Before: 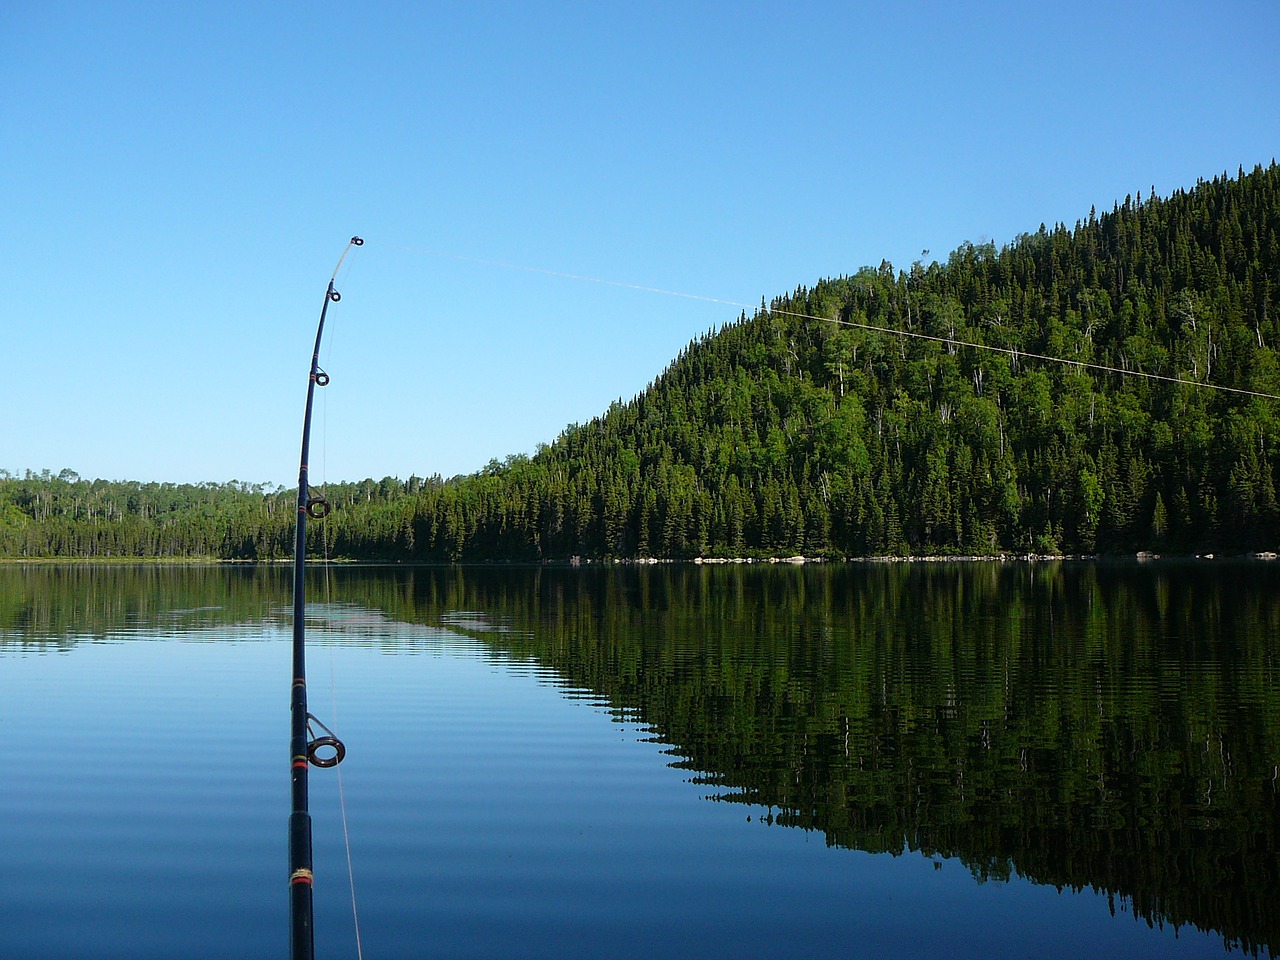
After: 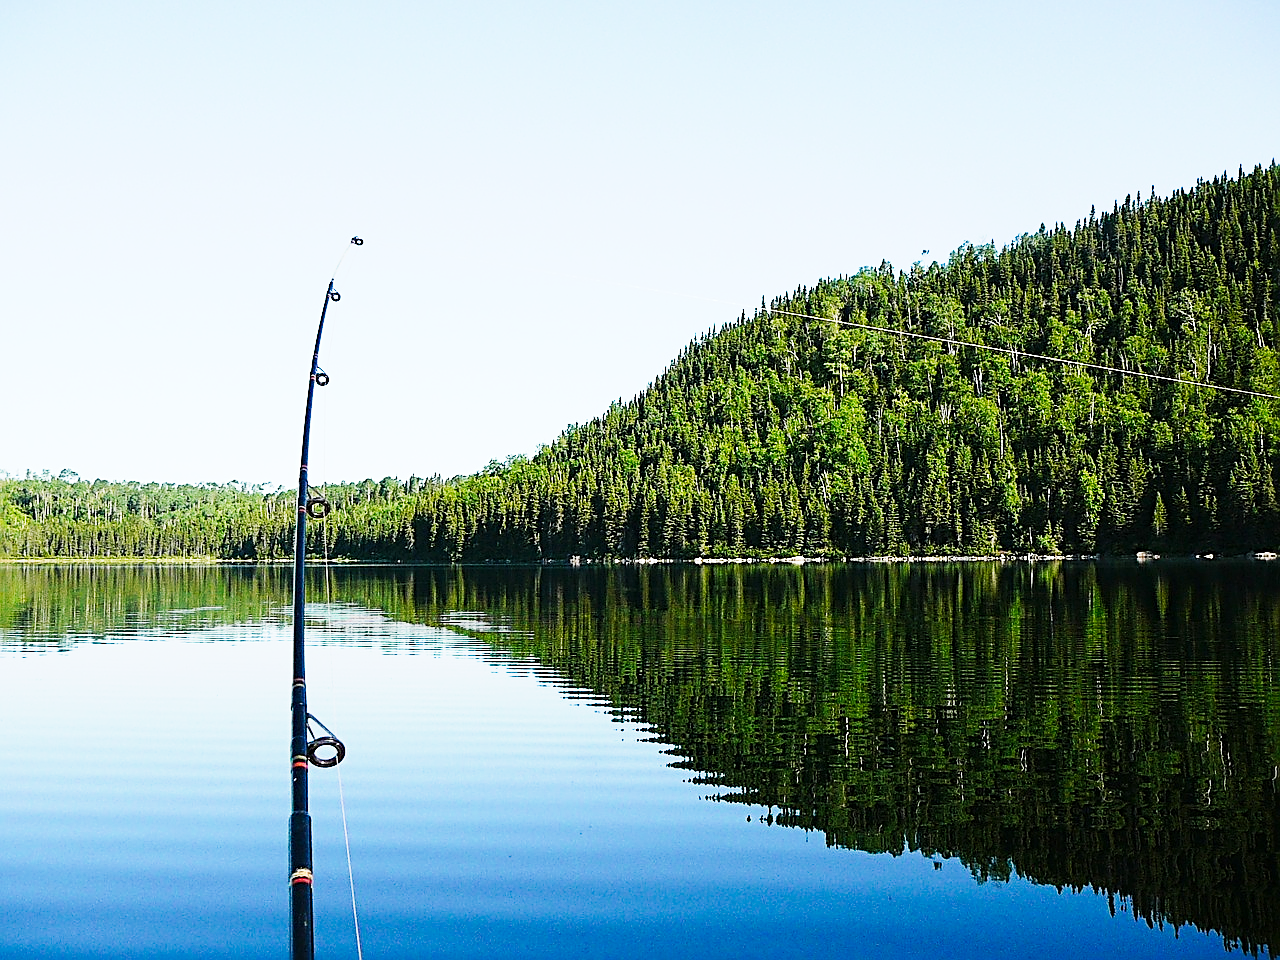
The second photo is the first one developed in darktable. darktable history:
sharpen: radius 2.584, amount 0.688
tone curve: curves: ch0 [(0, 0) (0.003, 0.004) (0.011, 0.016) (0.025, 0.035) (0.044, 0.062) (0.069, 0.097) (0.1, 0.143) (0.136, 0.205) (0.177, 0.276) (0.224, 0.36) (0.277, 0.461) (0.335, 0.584) (0.399, 0.686) (0.468, 0.783) (0.543, 0.868) (0.623, 0.927) (0.709, 0.96) (0.801, 0.974) (0.898, 0.986) (1, 1)], preserve colors none
